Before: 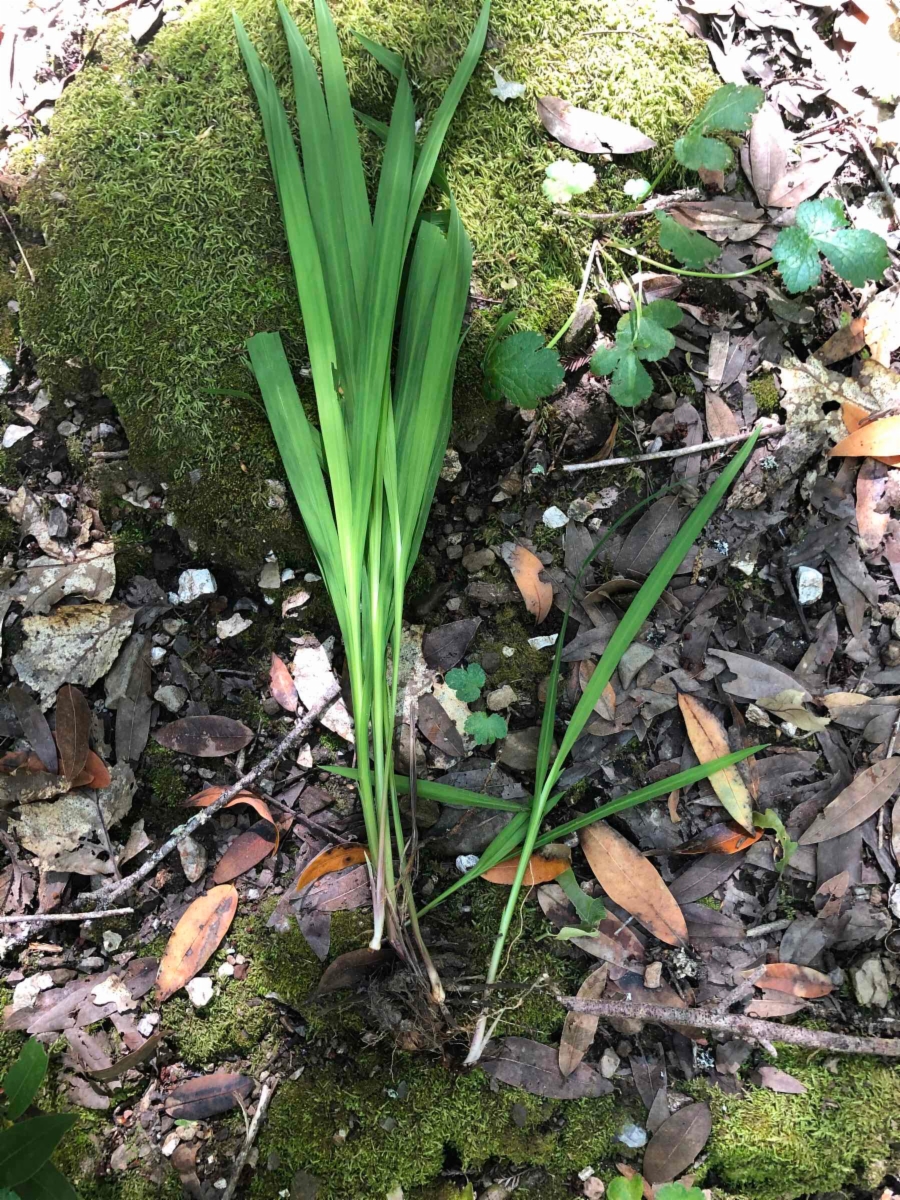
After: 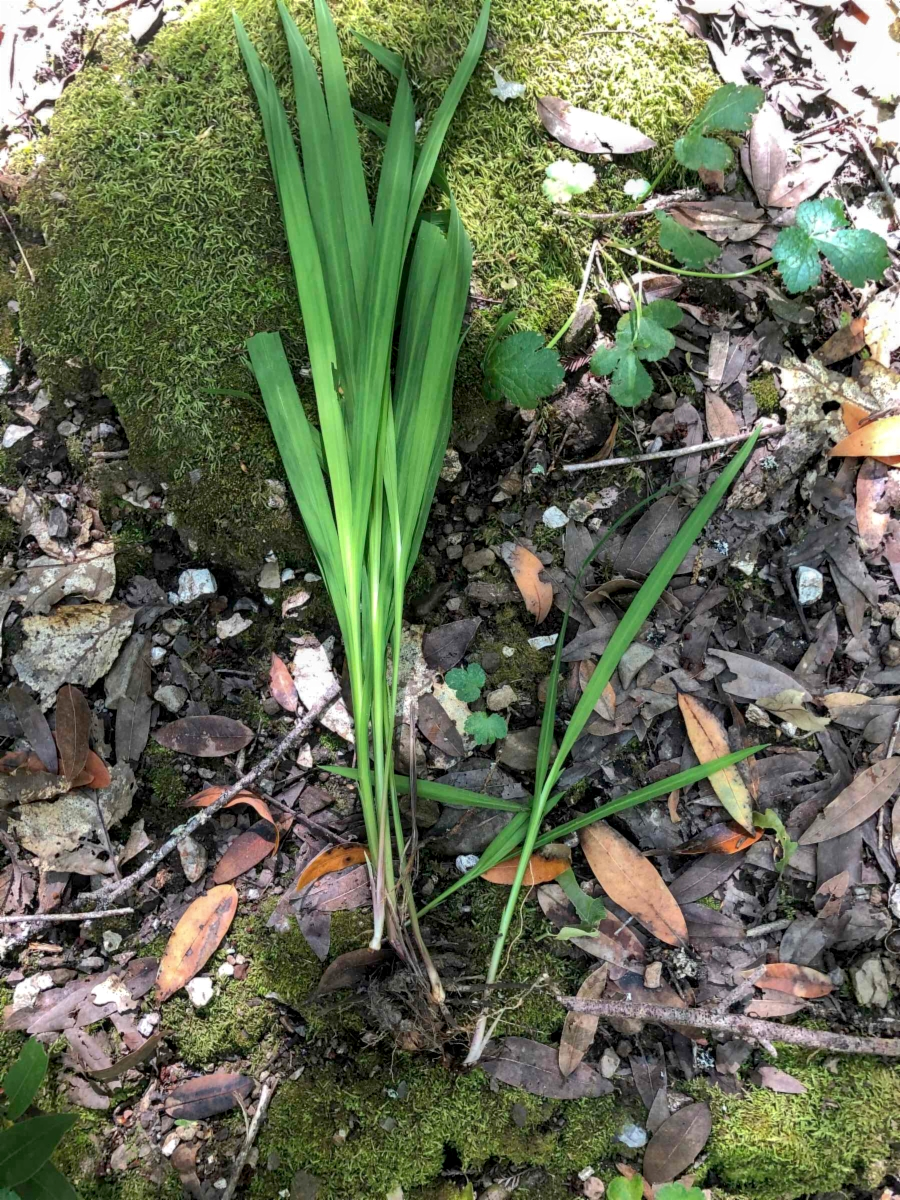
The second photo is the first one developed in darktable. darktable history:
local contrast: shadows 92%, midtone range 0.495
shadows and highlights: on, module defaults
